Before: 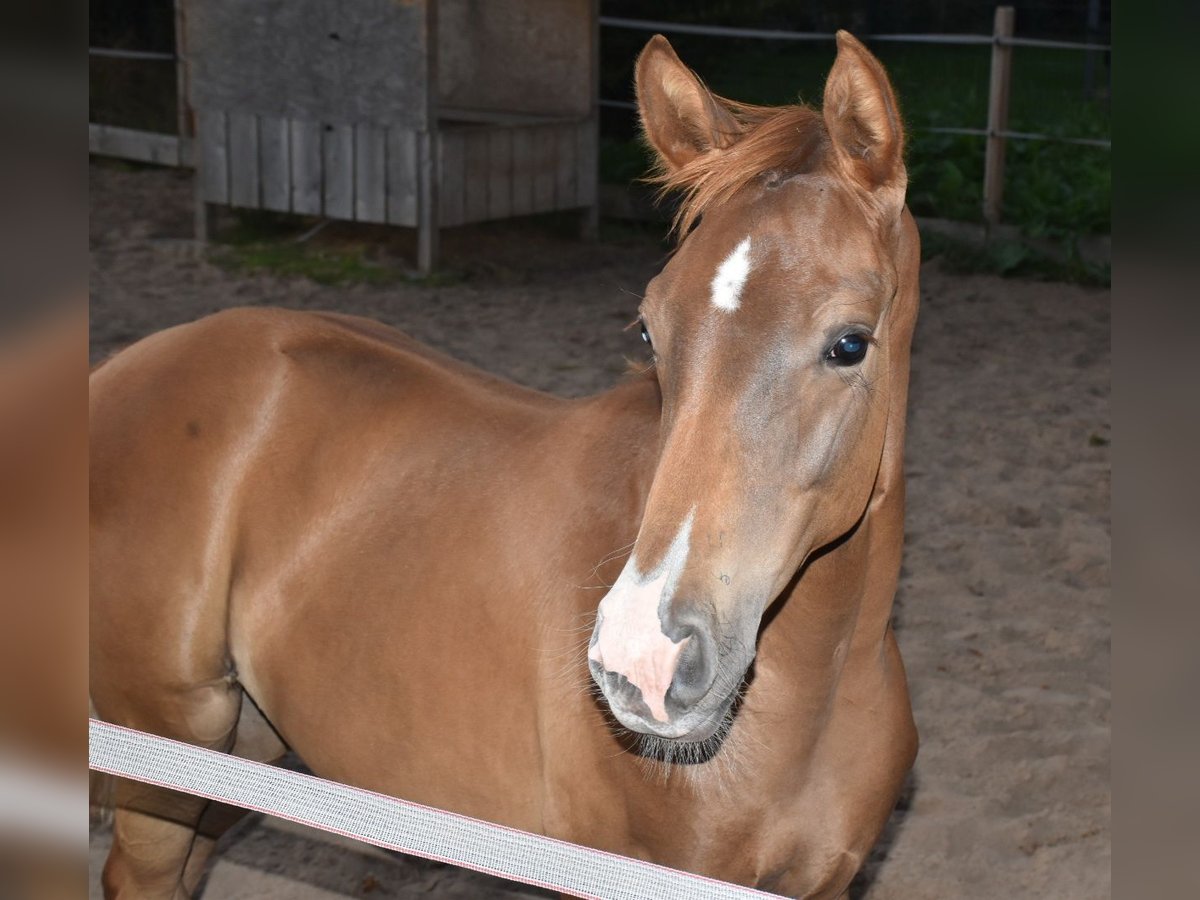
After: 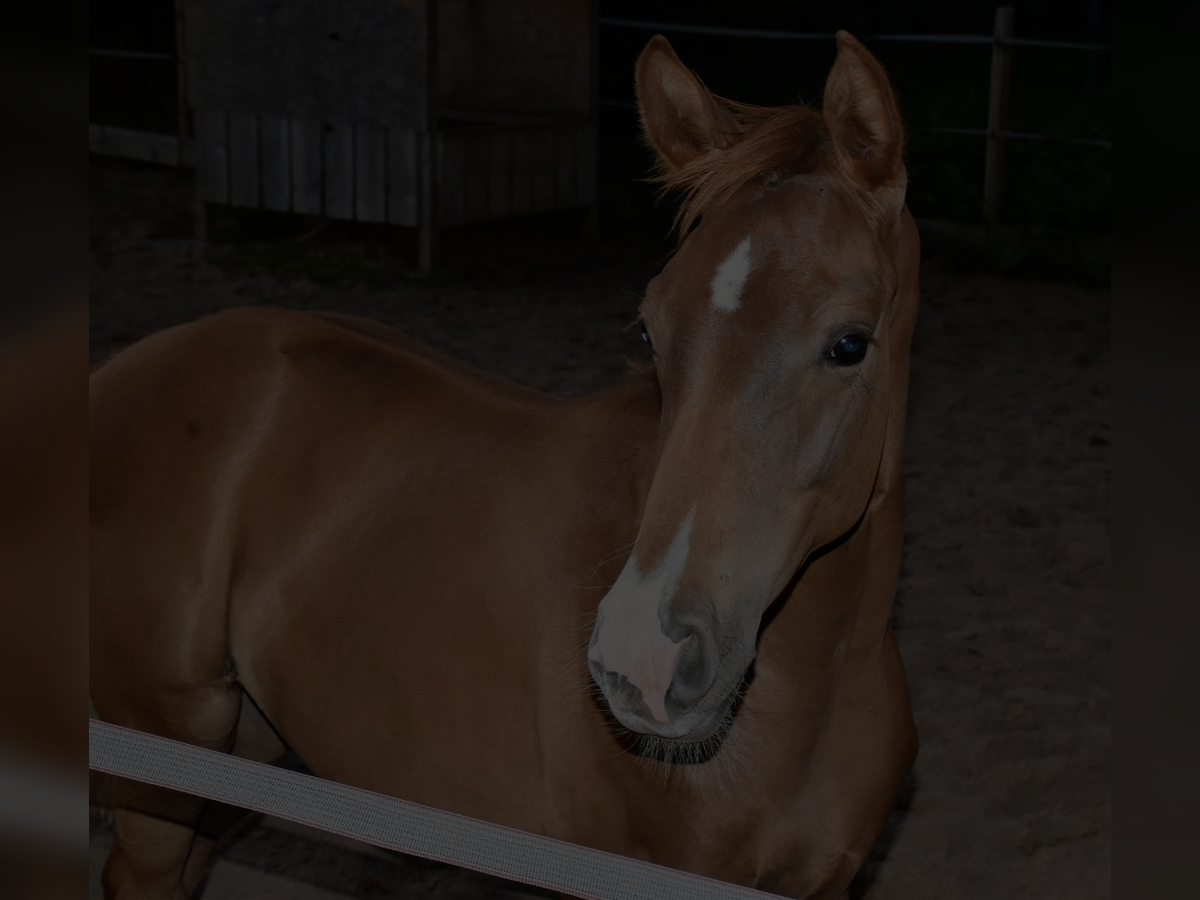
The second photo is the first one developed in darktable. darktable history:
exposure: exposure -2.383 EV, compensate highlight preservation false
base curve: curves: ch0 [(0, 0) (0.564, 0.291) (0.802, 0.731) (1, 1)], preserve colors none
